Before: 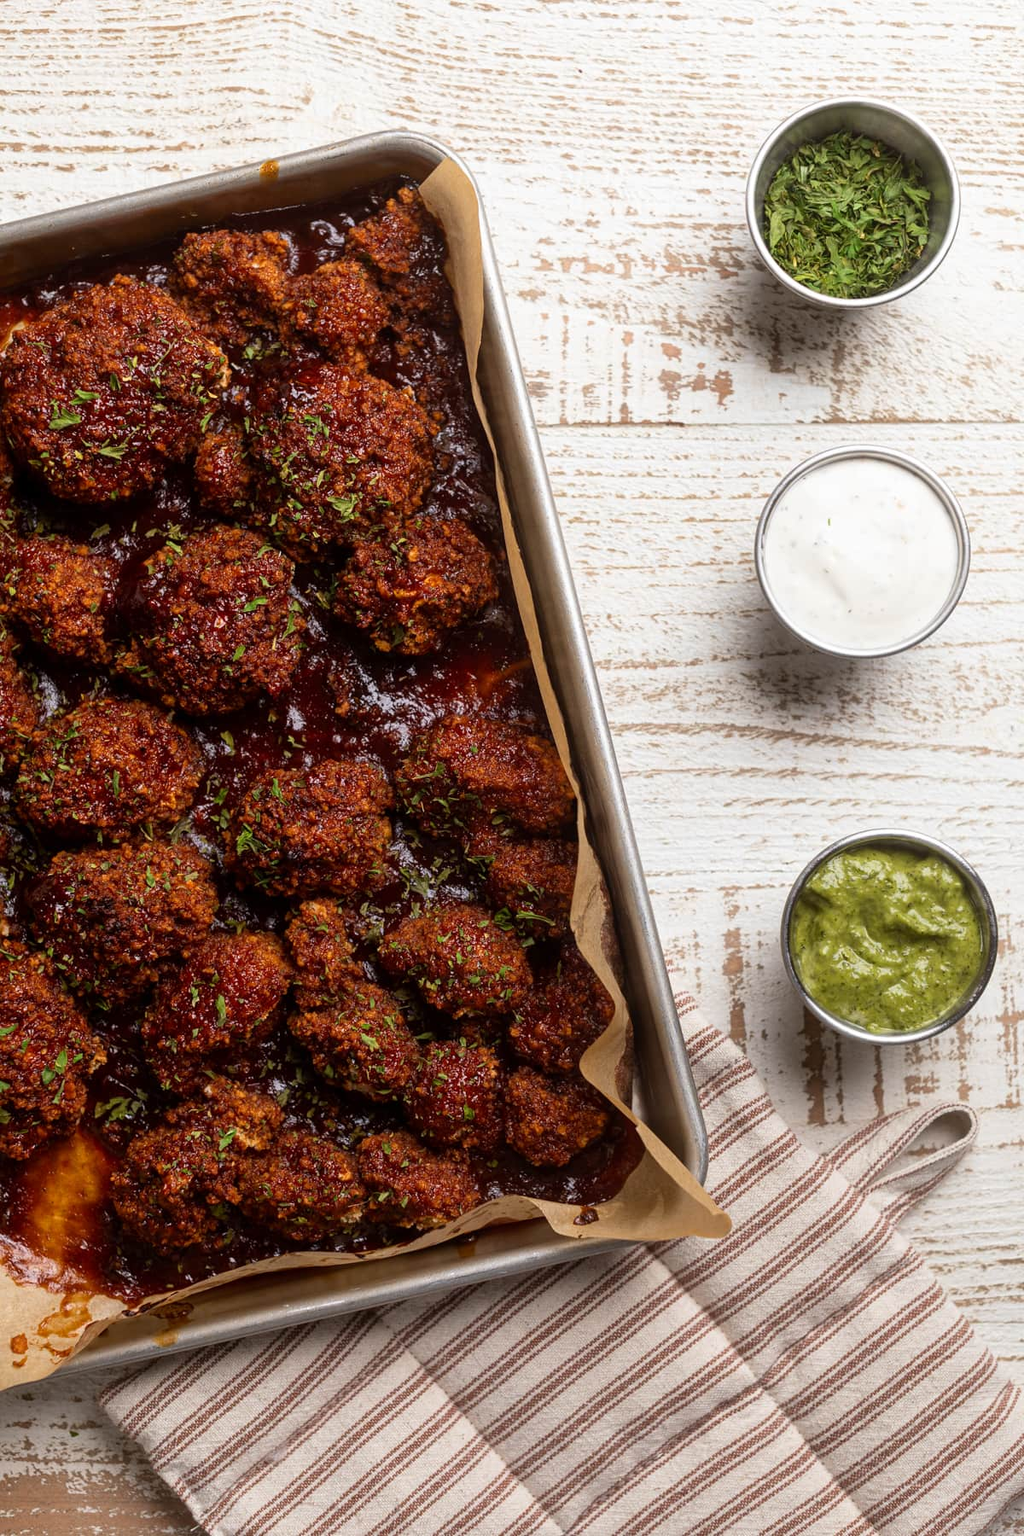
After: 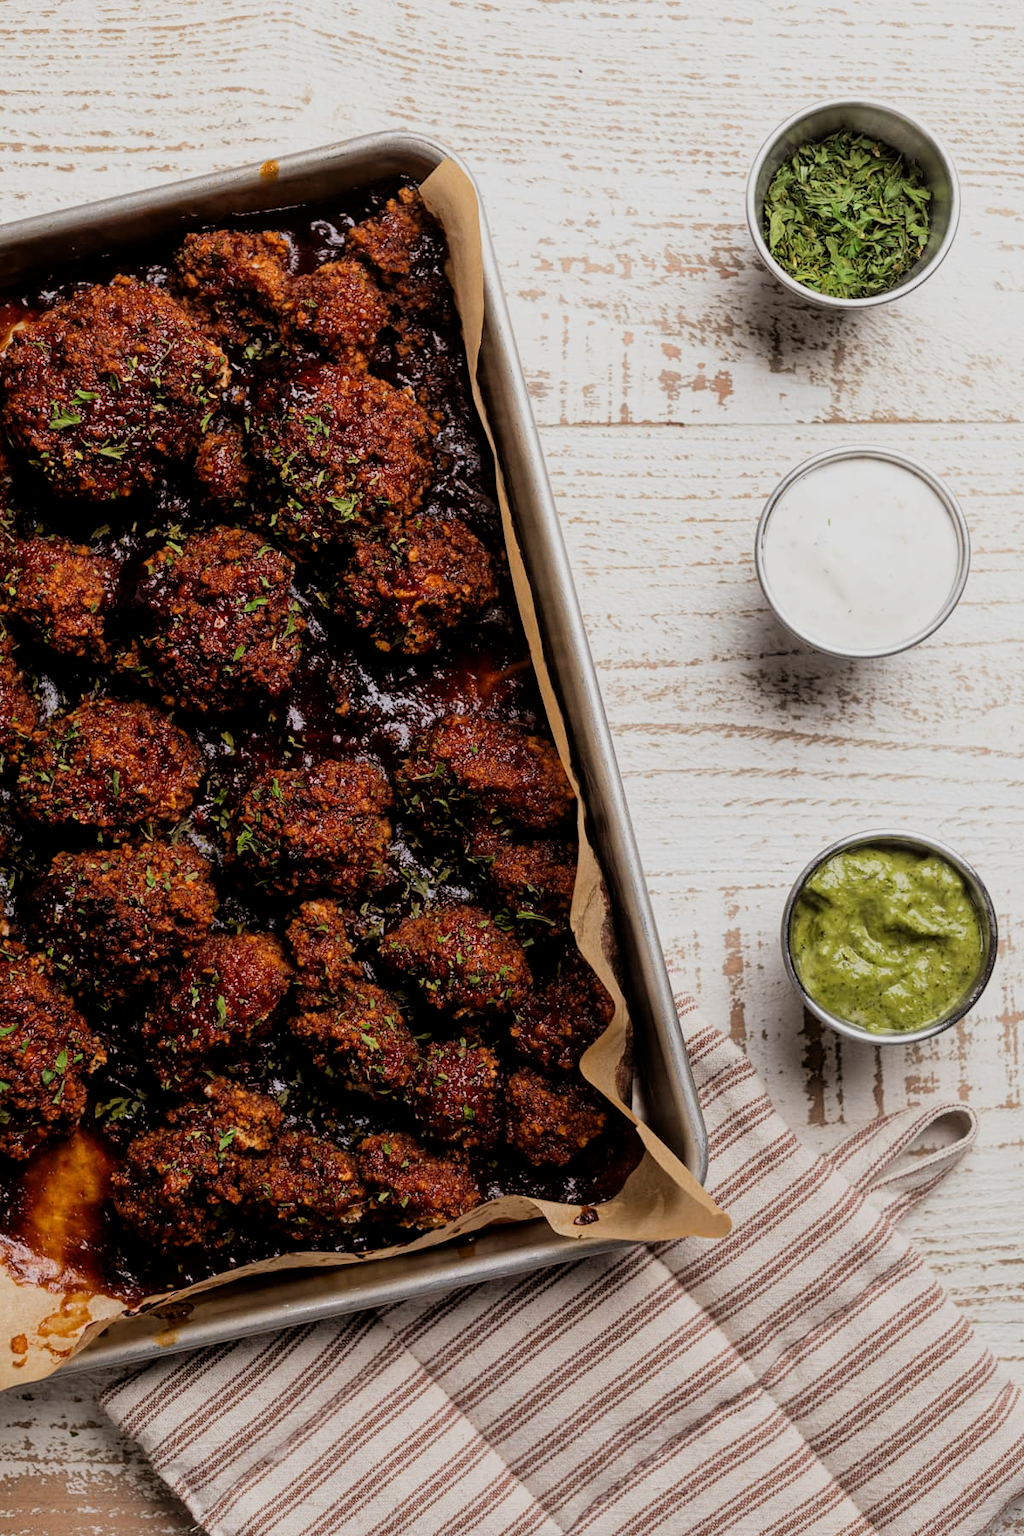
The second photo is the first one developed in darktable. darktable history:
filmic rgb: black relative exposure -5.09 EV, white relative exposure 3.97 EV, hardness 2.89, contrast 1.097, highlights saturation mix -19.42%
